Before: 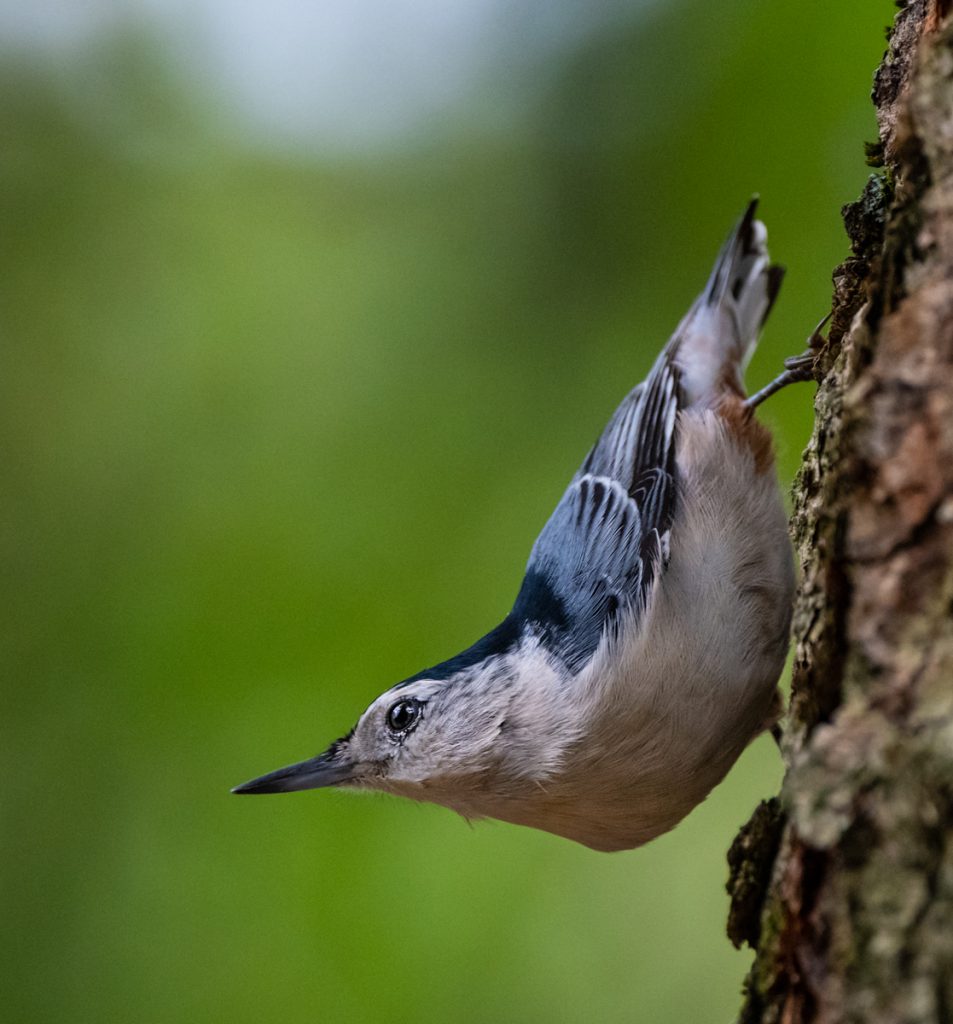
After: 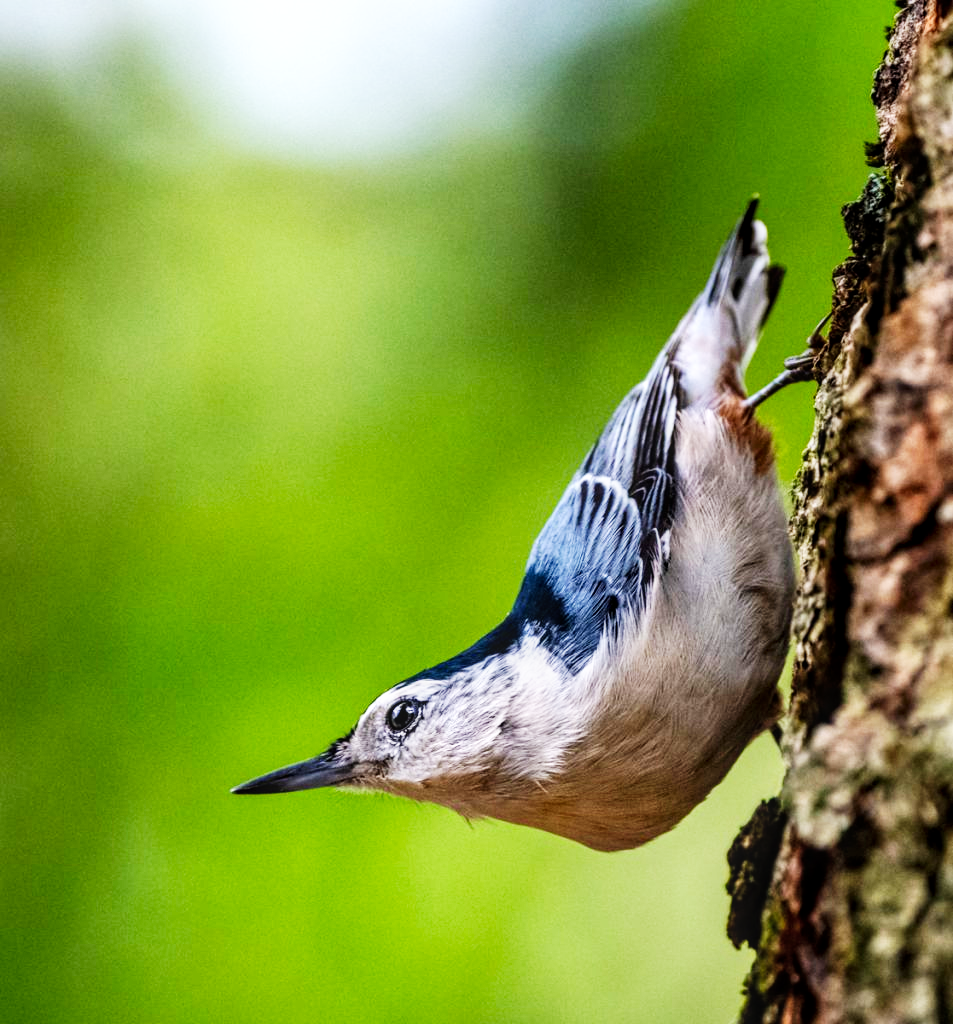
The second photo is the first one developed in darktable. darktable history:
exposure: compensate highlight preservation false
base curve: curves: ch0 [(0, 0) (0.007, 0.004) (0.027, 0.03) (0.046, 0.07) (0.207, 0.54) (0.442, 0.872) (0.673, 0.972) (1, 1)], preserve colors none
local contrast: on, module defaults
